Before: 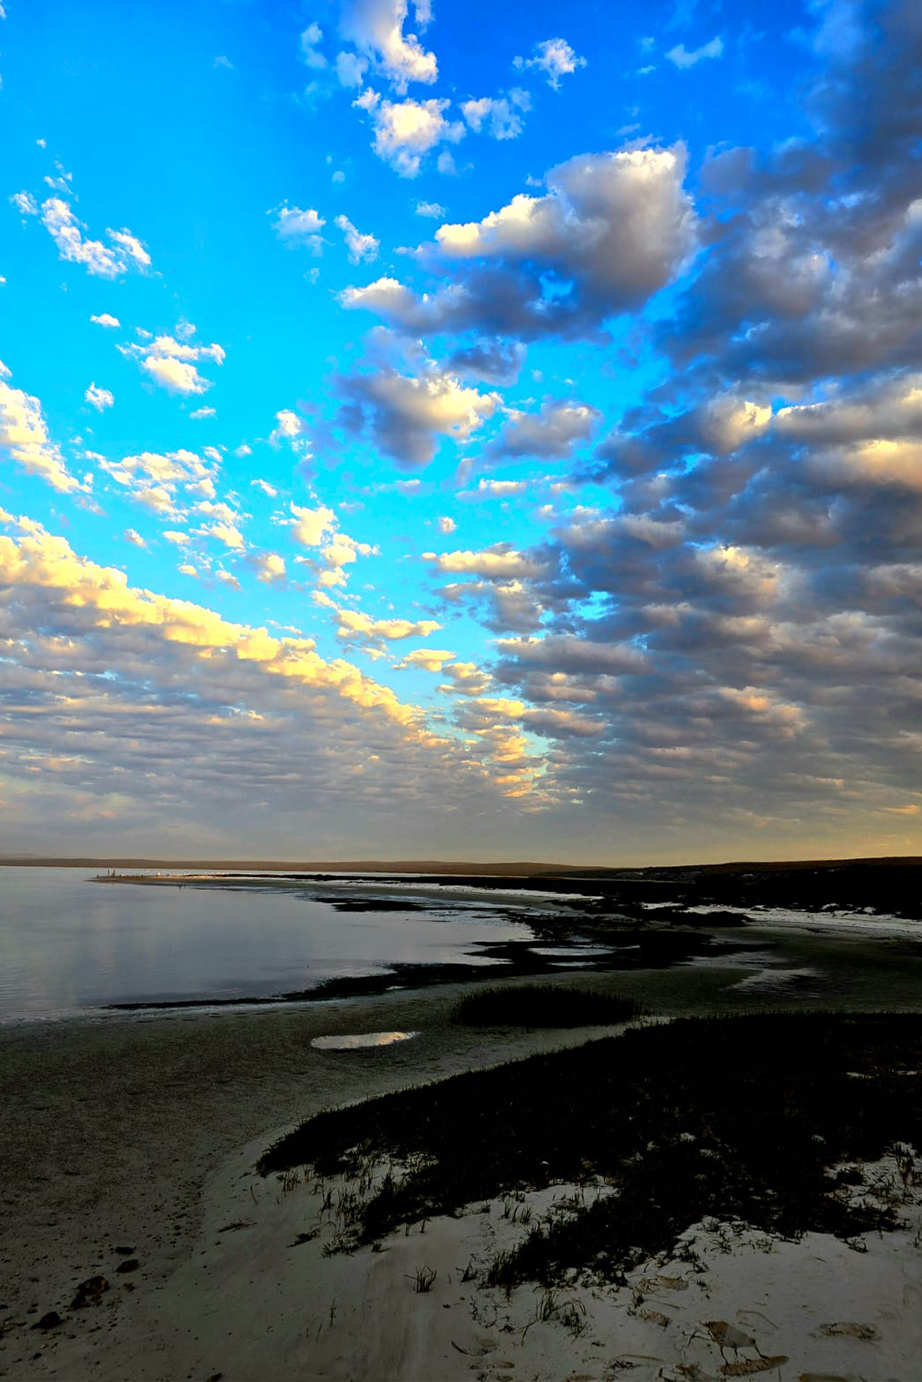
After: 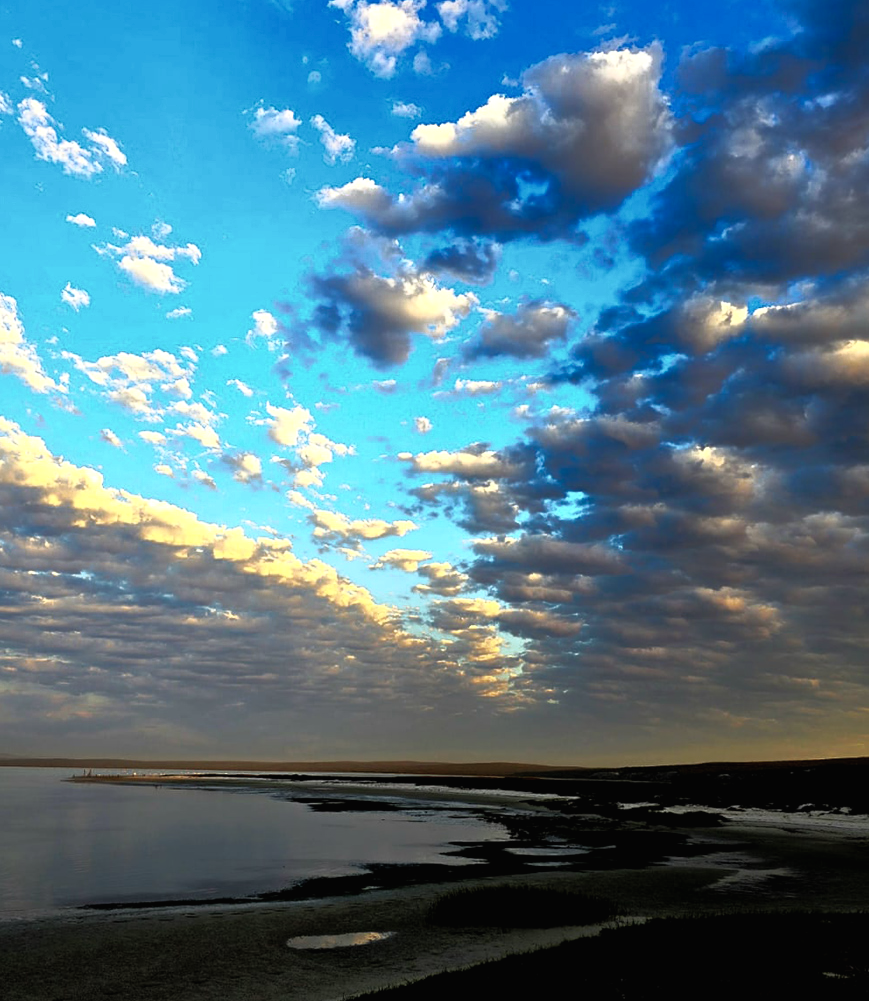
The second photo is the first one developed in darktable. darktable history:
base curve: curves: ch0 [(0, 0) (0.564, 0.291) (0.802, 0.731) (1, 1)], preserve colors average RGB
tone curve: curves: ch0 [(0, 0.01) (0.037, 0.032) (0.131, 0.108) (0.275, 0.258) (0.483, 0.512) (0.61, 0.661) (0.696, 0.742) (0.792, 0.834) (0.911, 0.936) (0.997, 0.995)]; ch1 [(0, 0) (0.308, 0.29) (0.425, 0.411) (0.503, 0.502) (0.529, 0.543) (0.683, 0.706) (0.746, 0.77) (1, 1)]; ch2 [(0, 0) (0.225, 0.214) (0.334, 0.339) (0.401, 0.415) (0.485, 0.487) (0.502, 0.502) (0.525, 0.523) (0.545, 0.552) (0.587, 0.61) (0.636, 0.654) (0.711, 0.729) (0.845, 0.855) (0.998, 0.977)], preserve colors none
exposure: black level correction 0.002, exposure 0.147 EV, compensate highlight preservation false
contrast brightness saturation: contrast 0.049, brightness 0.066, saturation 0.011
crop: left 2.647%, top 7.251%, right 3.064%, bottom 20.317%
